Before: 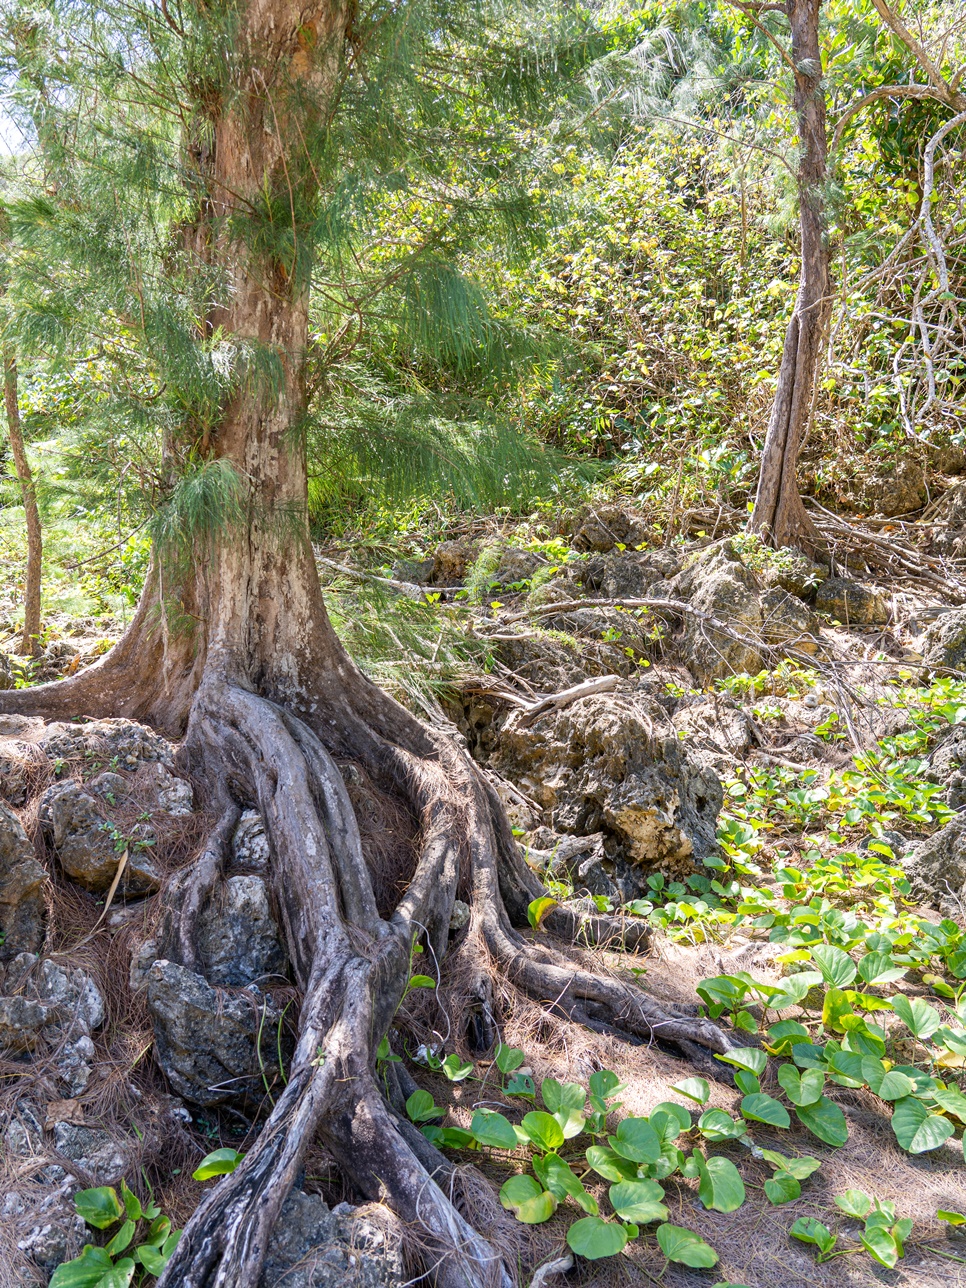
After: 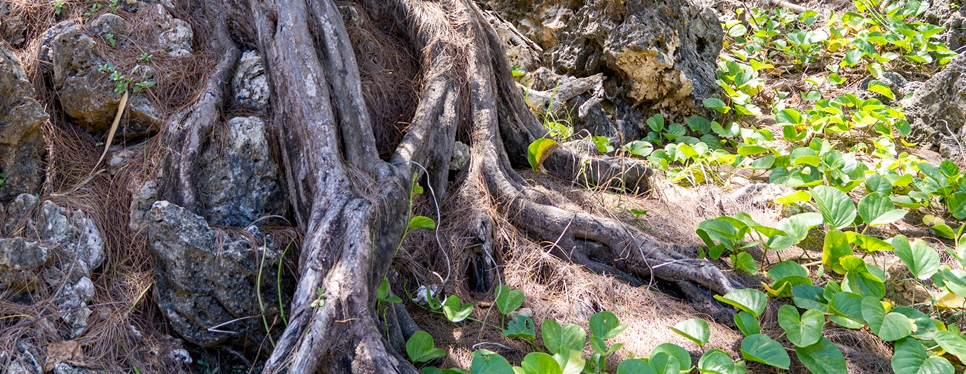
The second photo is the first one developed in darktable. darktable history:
crop and rotate: top 58.955%, bottom 11.981%
haze removal: adaptive false
